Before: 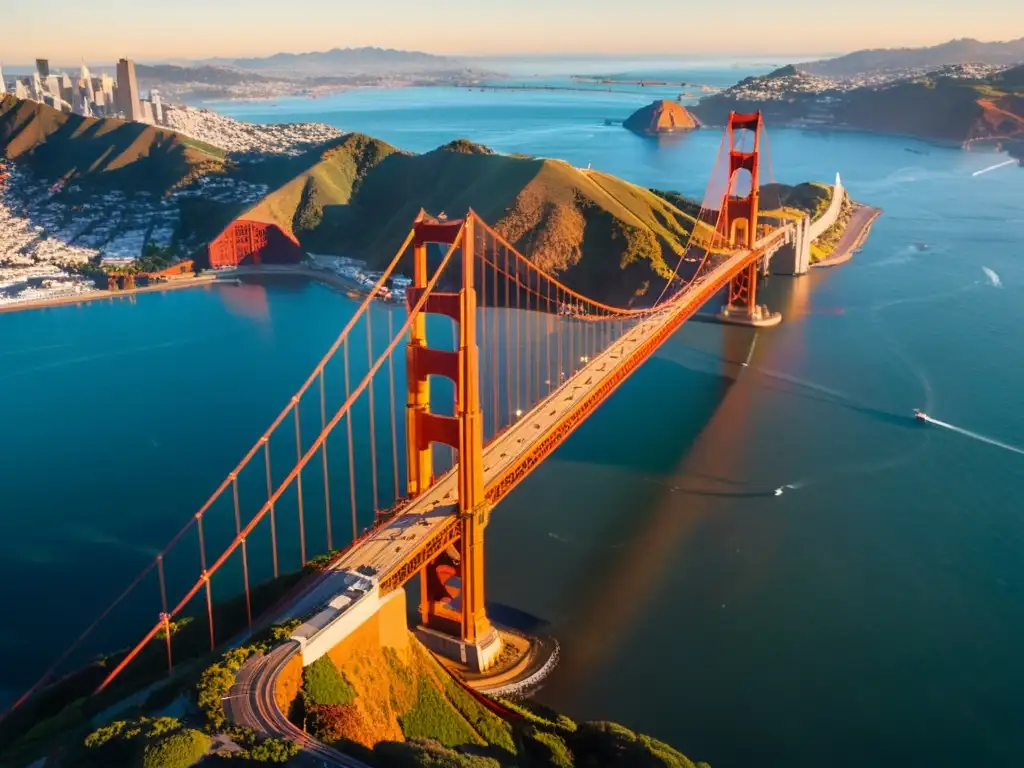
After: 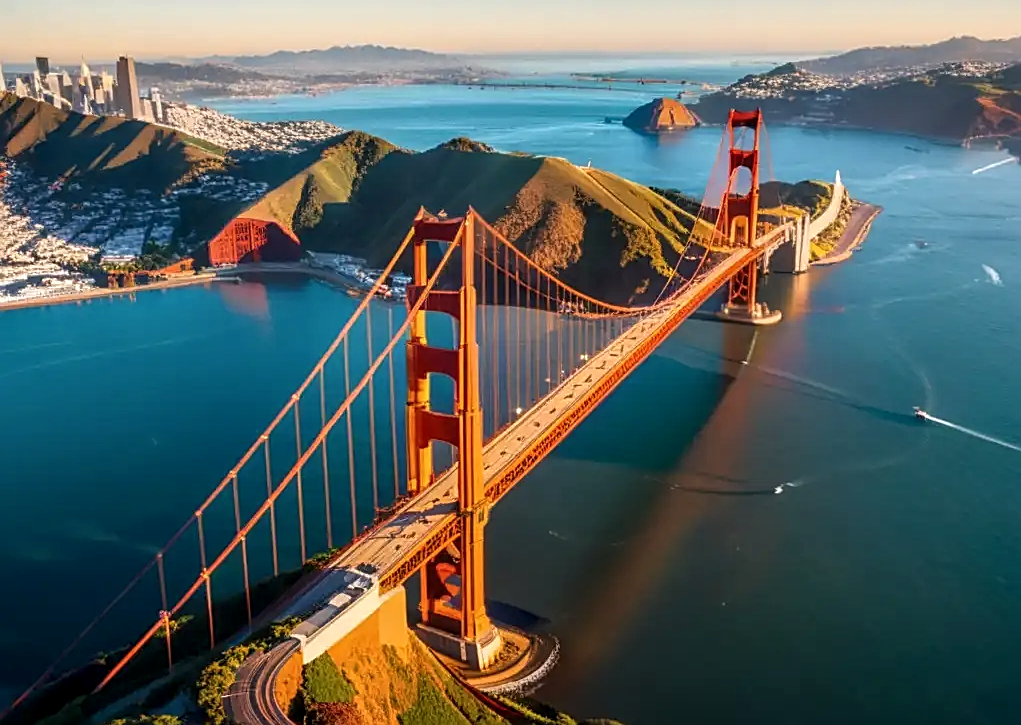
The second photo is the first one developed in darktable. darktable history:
sharpen: on, module defaults
base curve: curves: ch0 [(0, 0) (0.303, 0.277) (1, 1)]
local contrast: detail 130%
crop: top 0.371%, right 0.264%, bottom 5.098%
